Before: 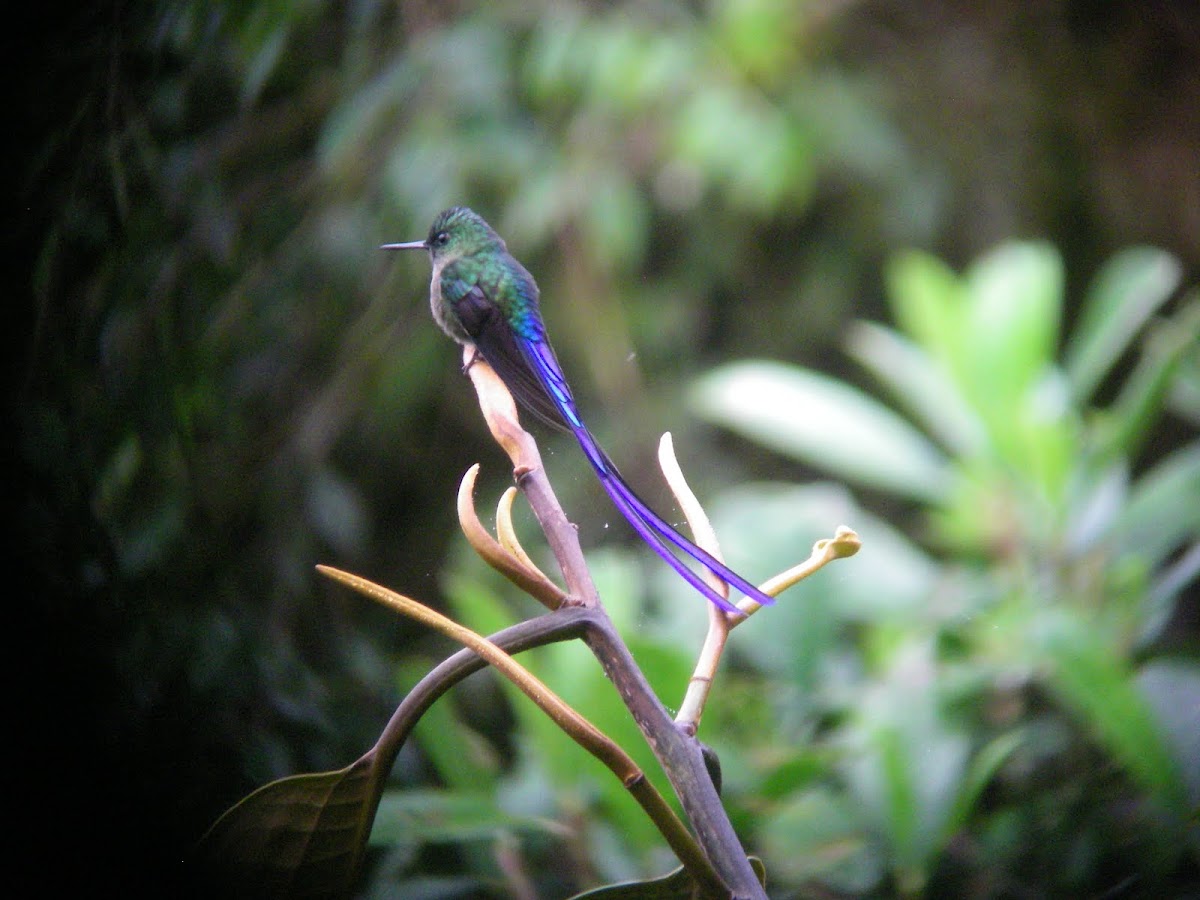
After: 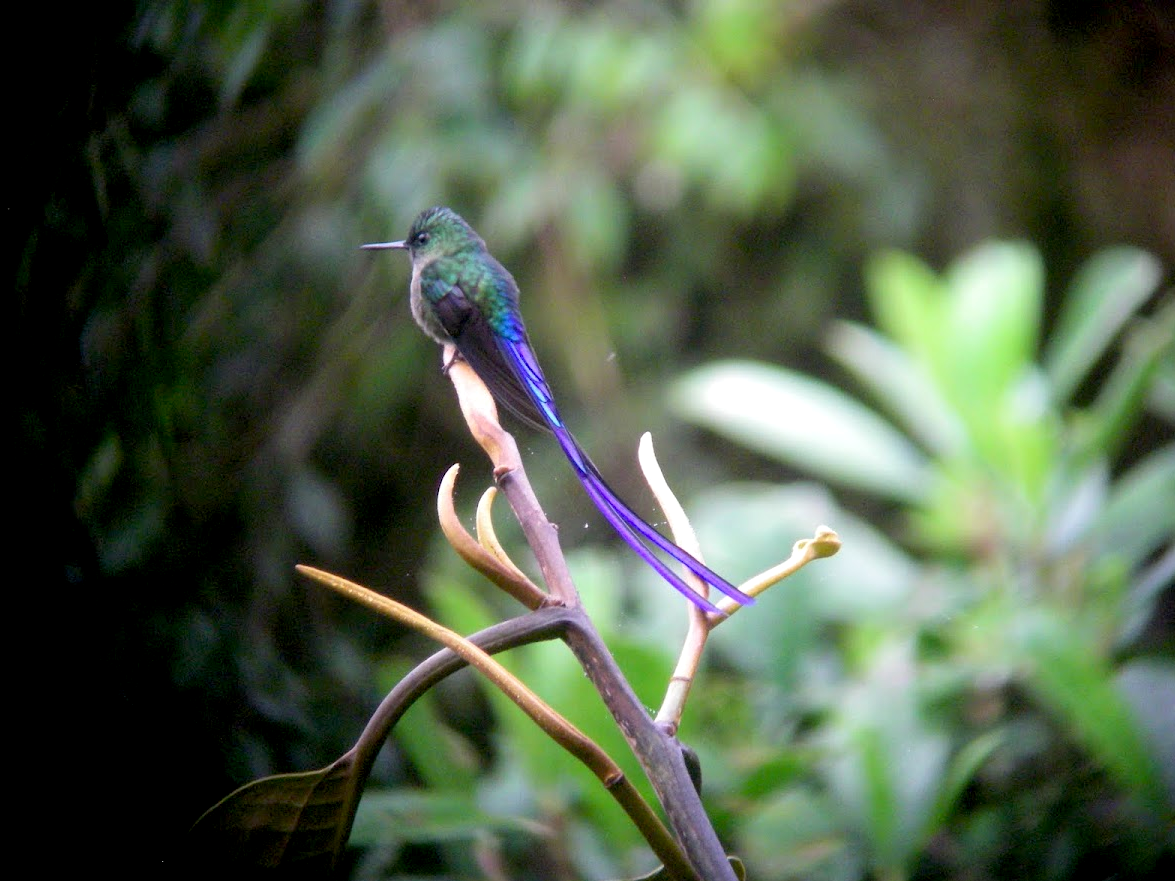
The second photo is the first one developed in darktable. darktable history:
exposure: black level correction 0.007, exposure 0.093 EV, compensate highlight preservation false
crop: left 1.743%, right 0.268%, bottom 2.011%
